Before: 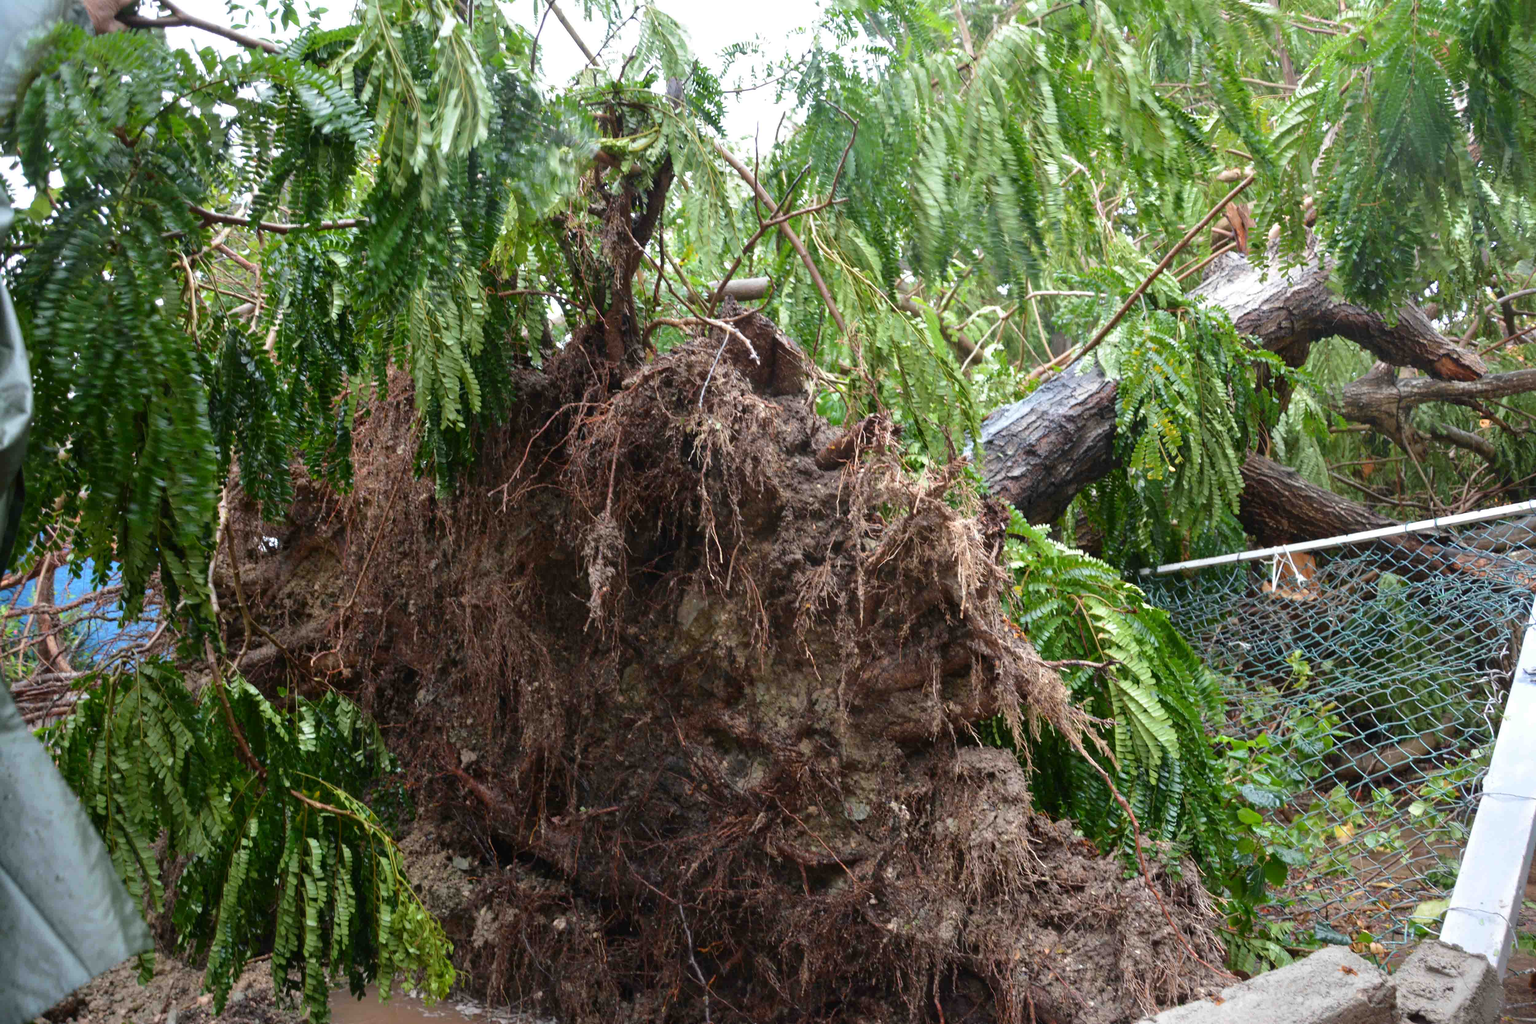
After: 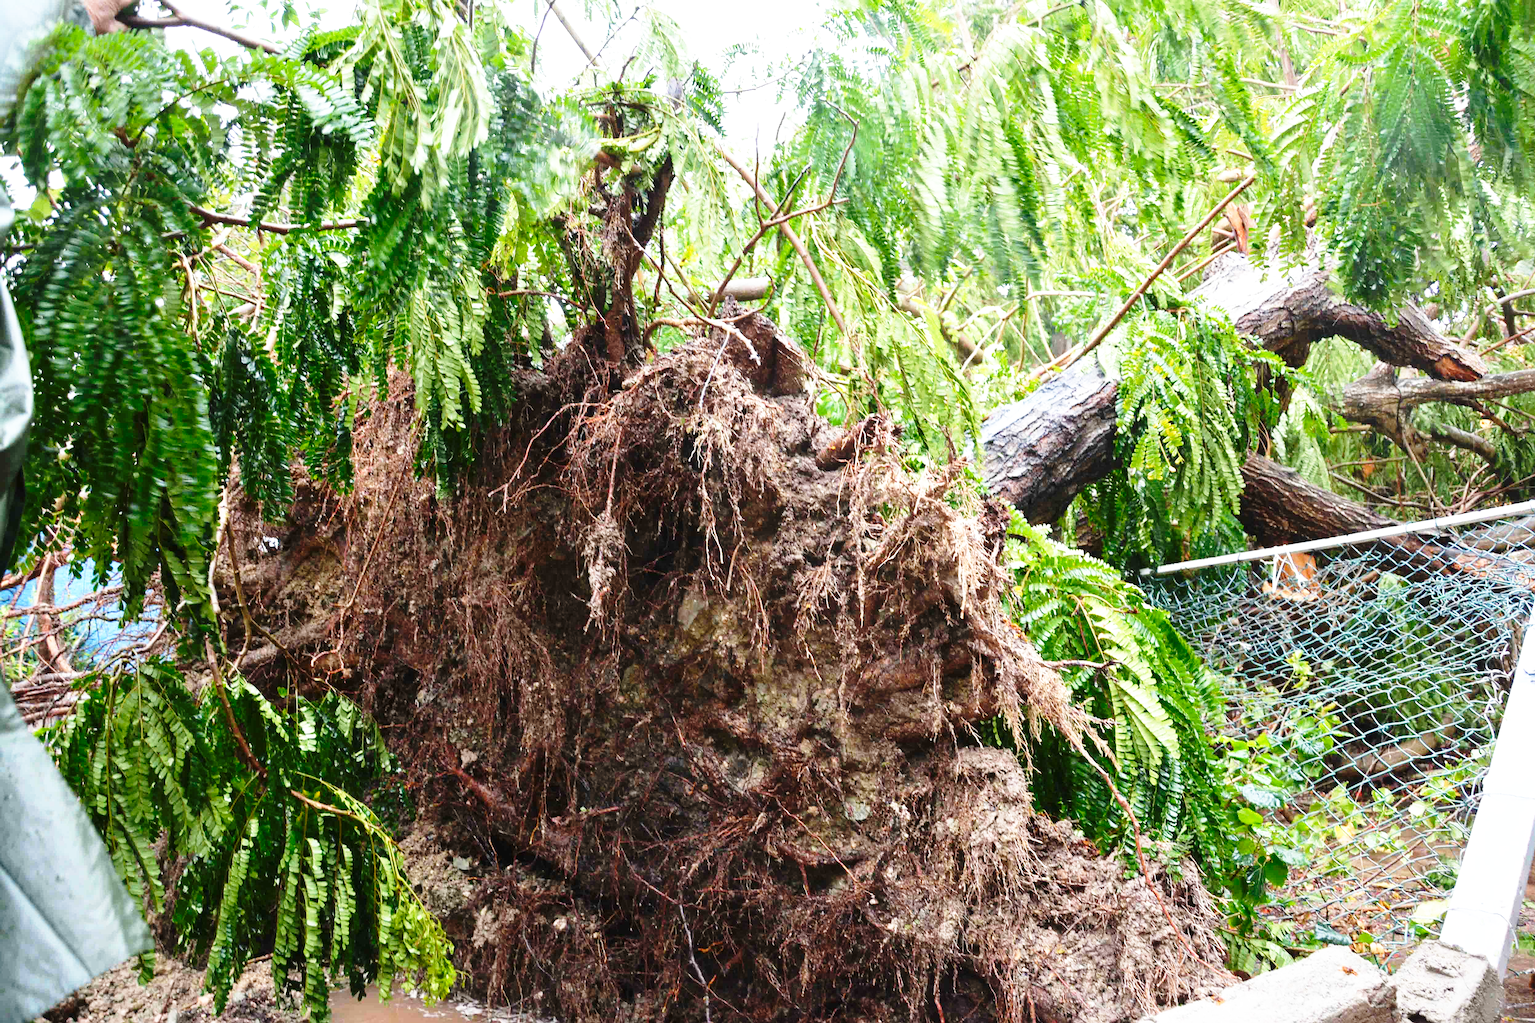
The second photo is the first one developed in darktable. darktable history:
base curve: curves: ch0 [(0, 0) (0.026, 0.03) (0.109, 0.232) (0.351, 0.748) (0.669, 0.968) (1, 1)], preserve colors none
exposure: exposure 0.207 EV, compensate highlight preservation false
sharpen: on, module defaults
